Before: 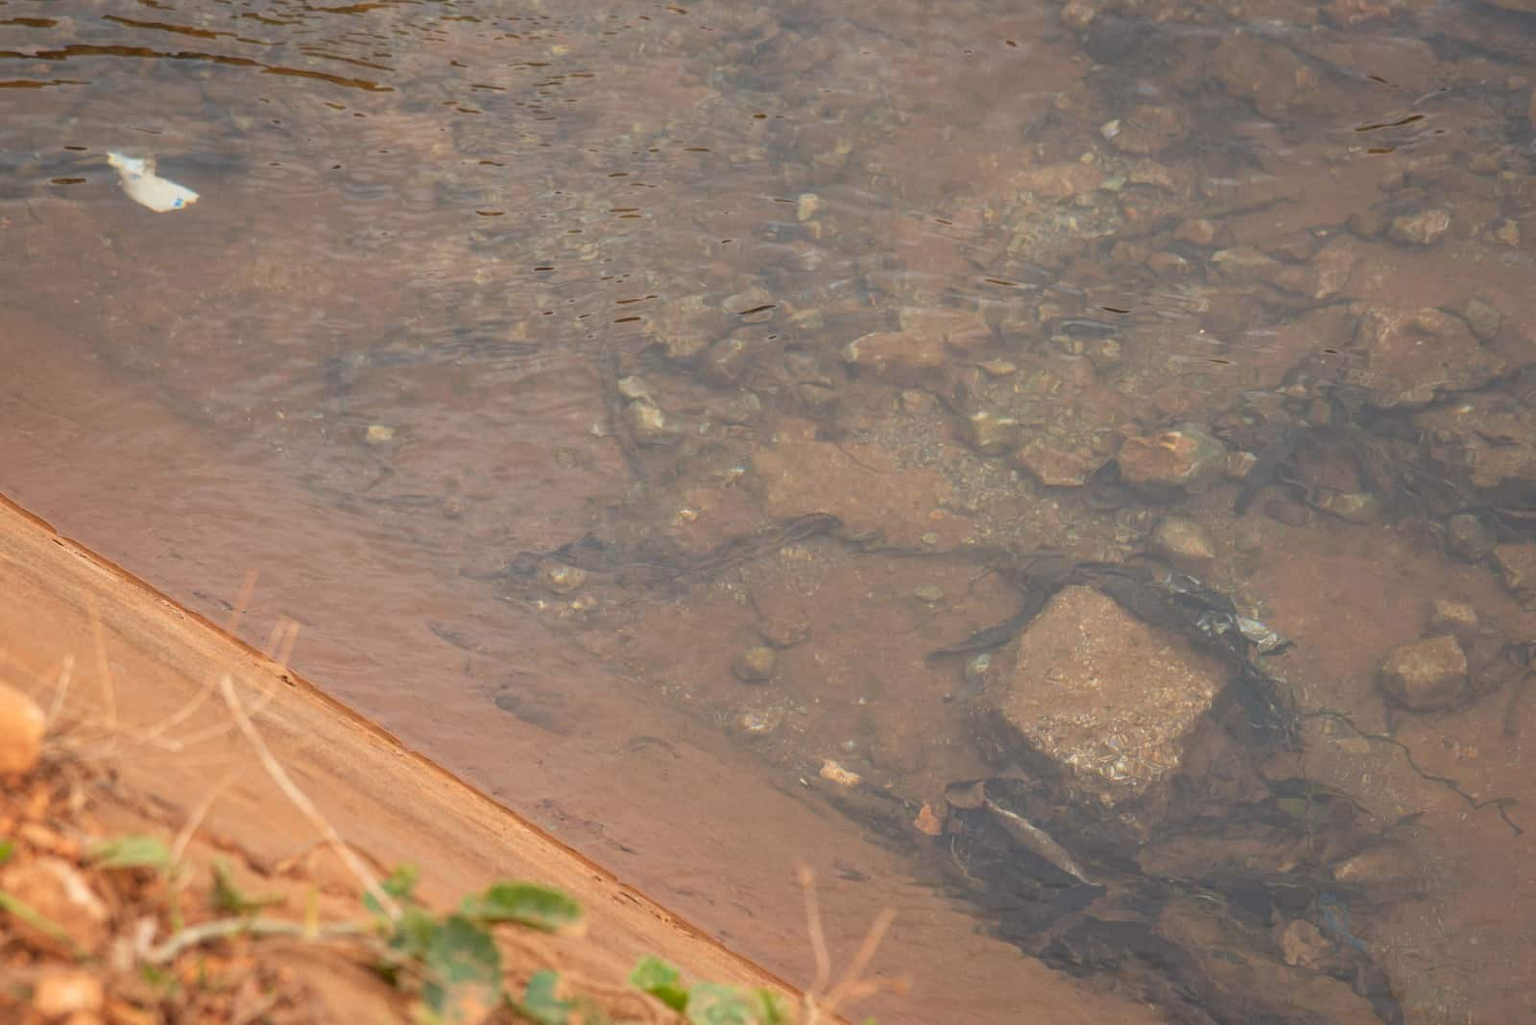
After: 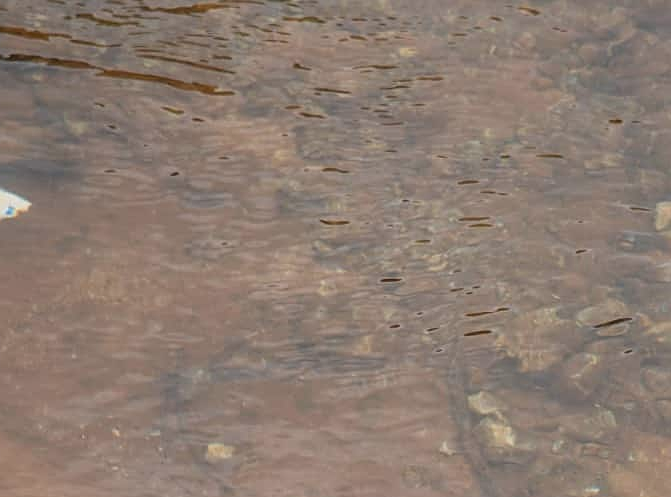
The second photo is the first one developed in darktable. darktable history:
crop and rotate: left 11.036%, top 0.088%, right 47.01%, bottom 53.286%
contrast brightness saturation: saturation -0.067
sharpen: on, module defaults
